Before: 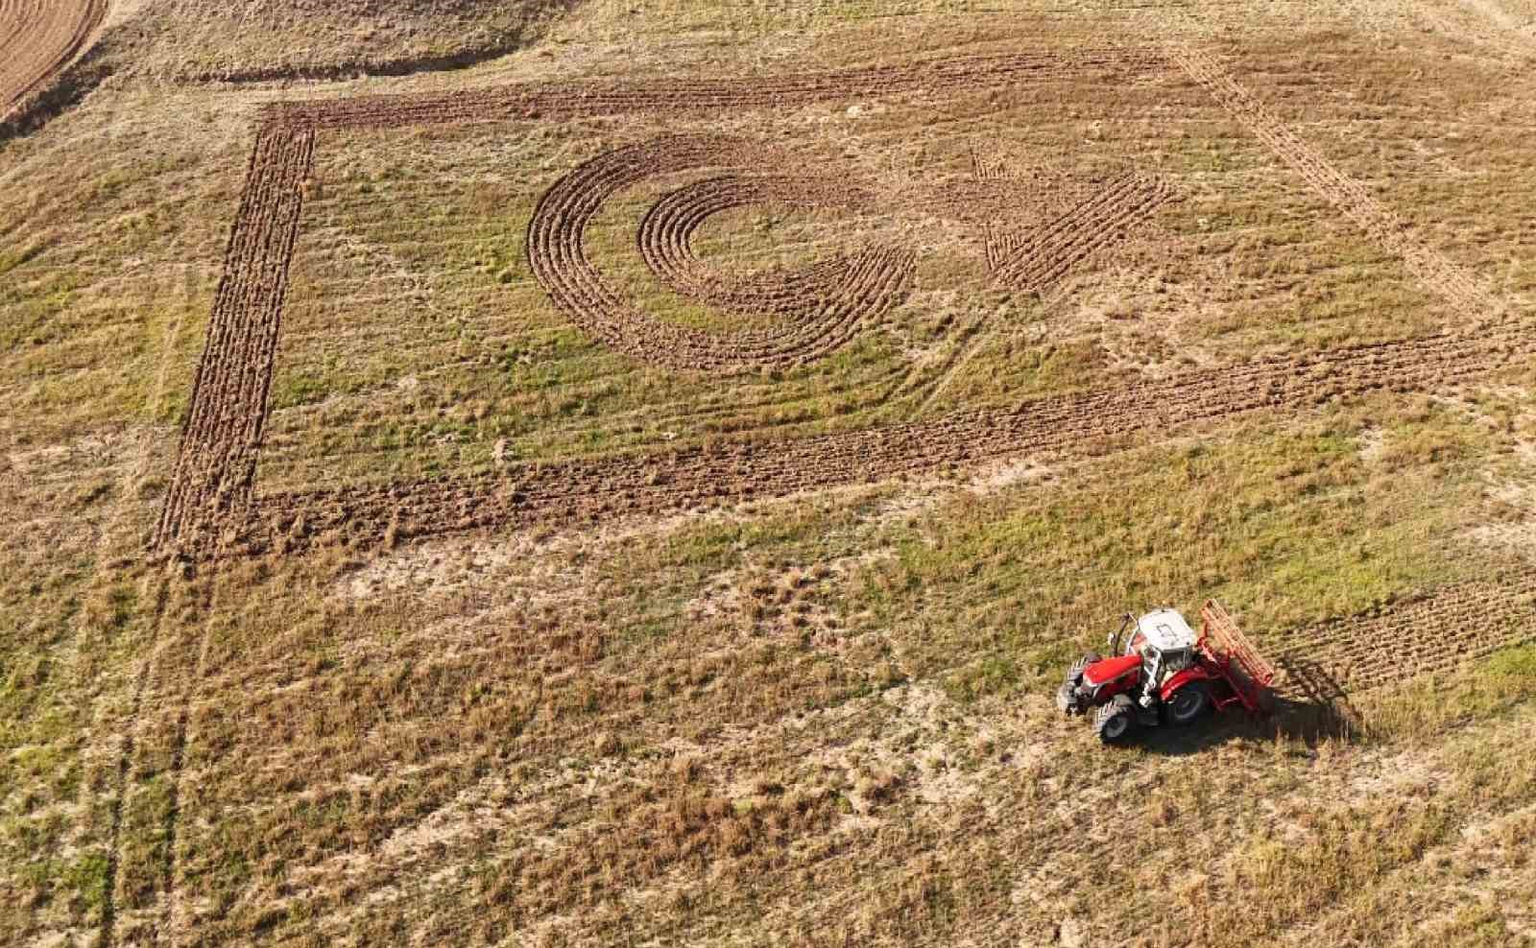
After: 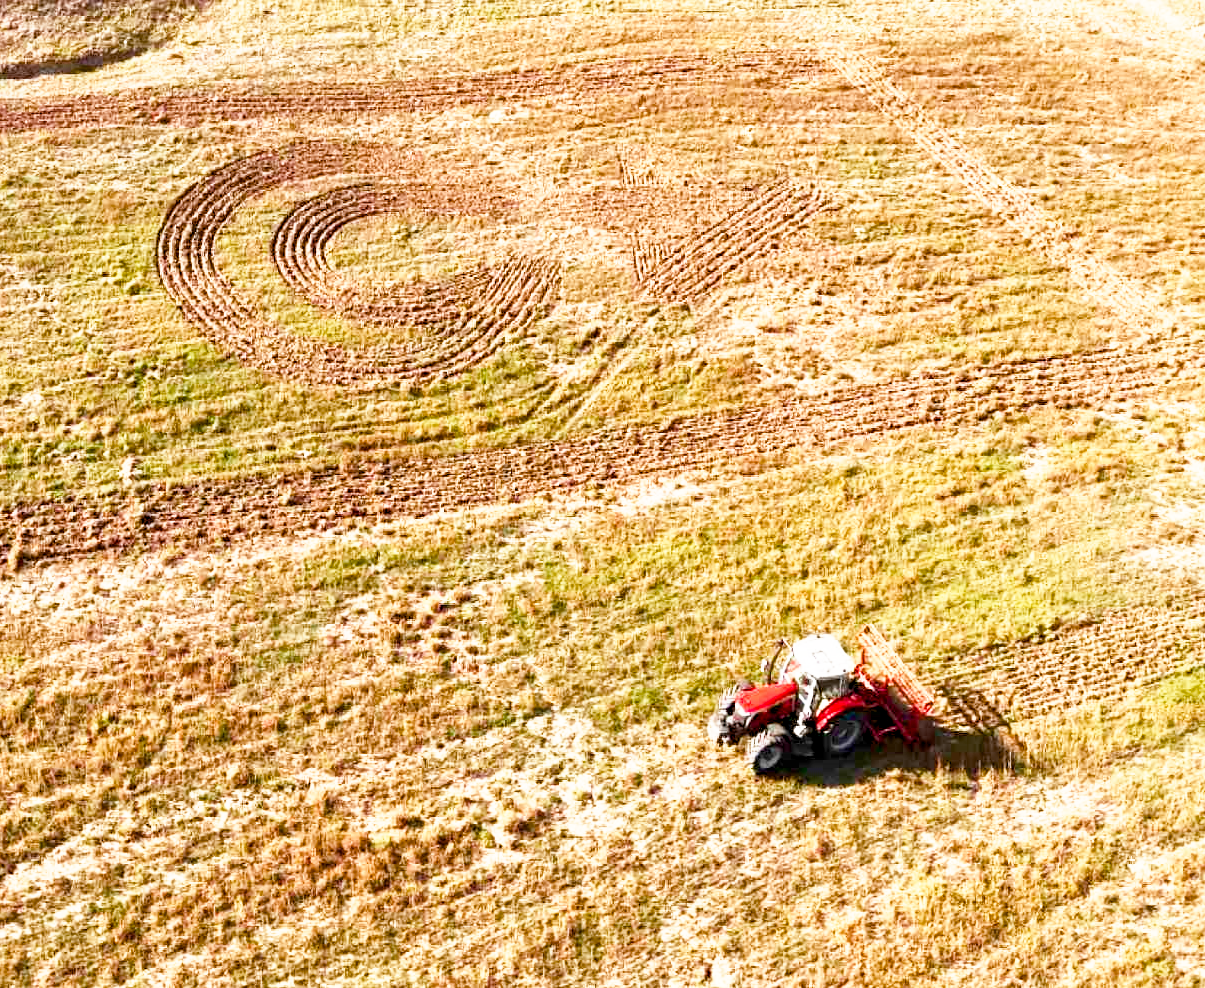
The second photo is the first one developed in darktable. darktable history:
base curve: curves: ch0 [(0, 0) (0.495, 0.917) (1, 1)], preserve colors none
crop and rotate: left 24.641%
color balance rgb: global offset › luminance -0.51%, perceptual saturation grading › global saturation 20%, perceptual saturation grading › highlights -50.346%, perceptual saturation grading › shadows 30.136%, global vibrance 20%
